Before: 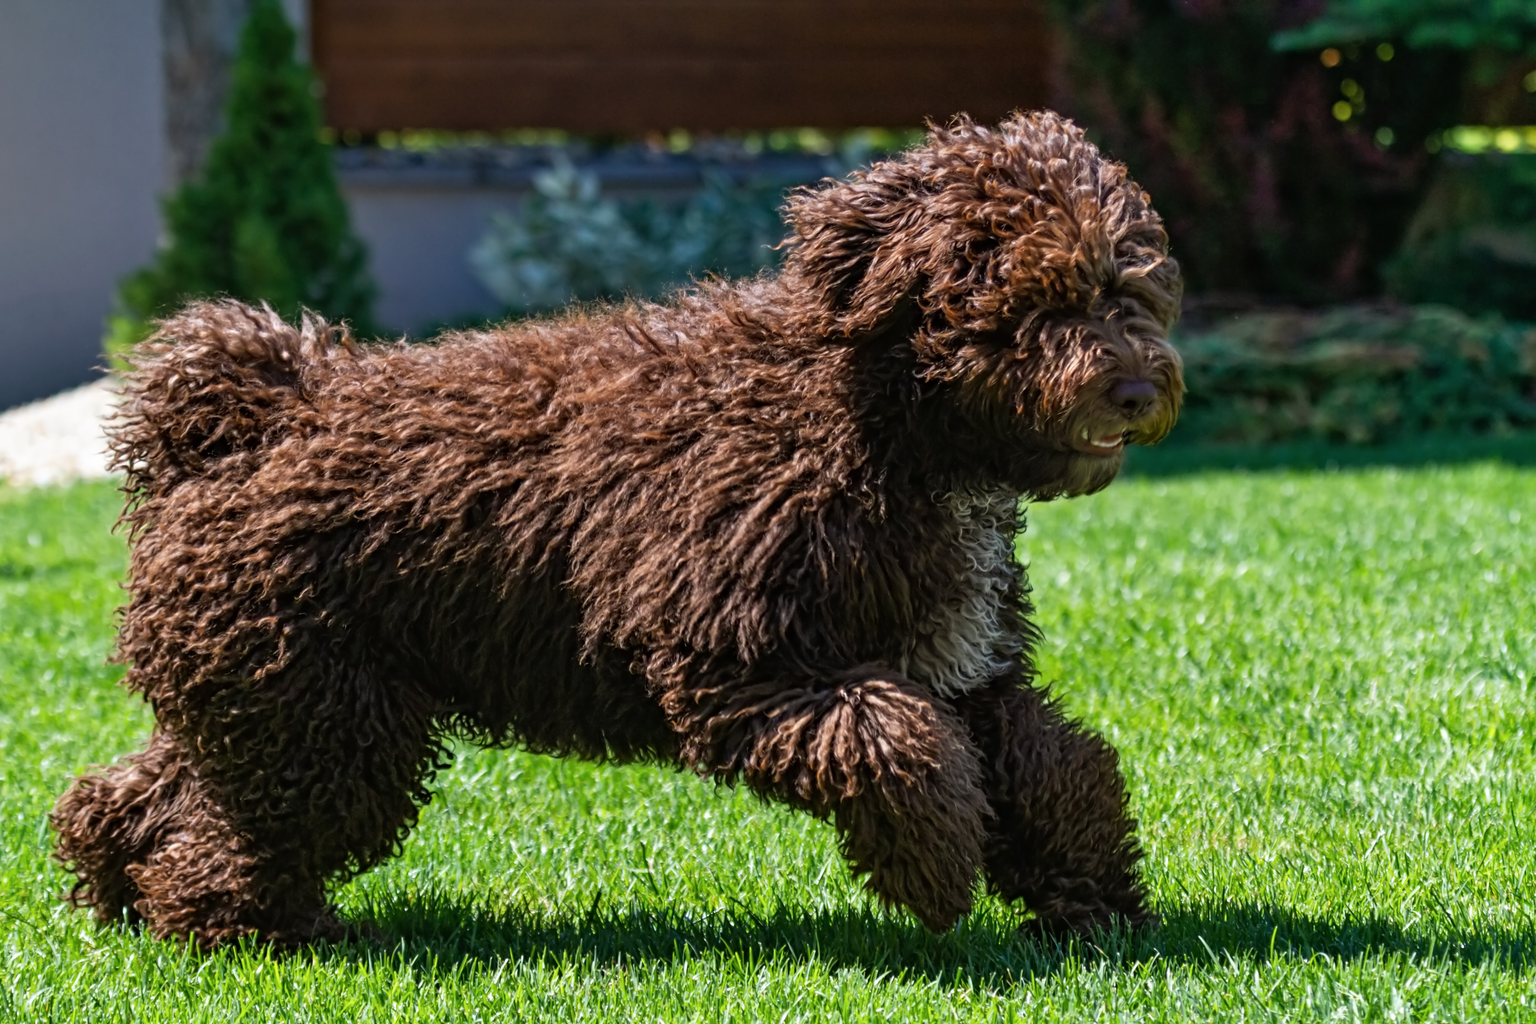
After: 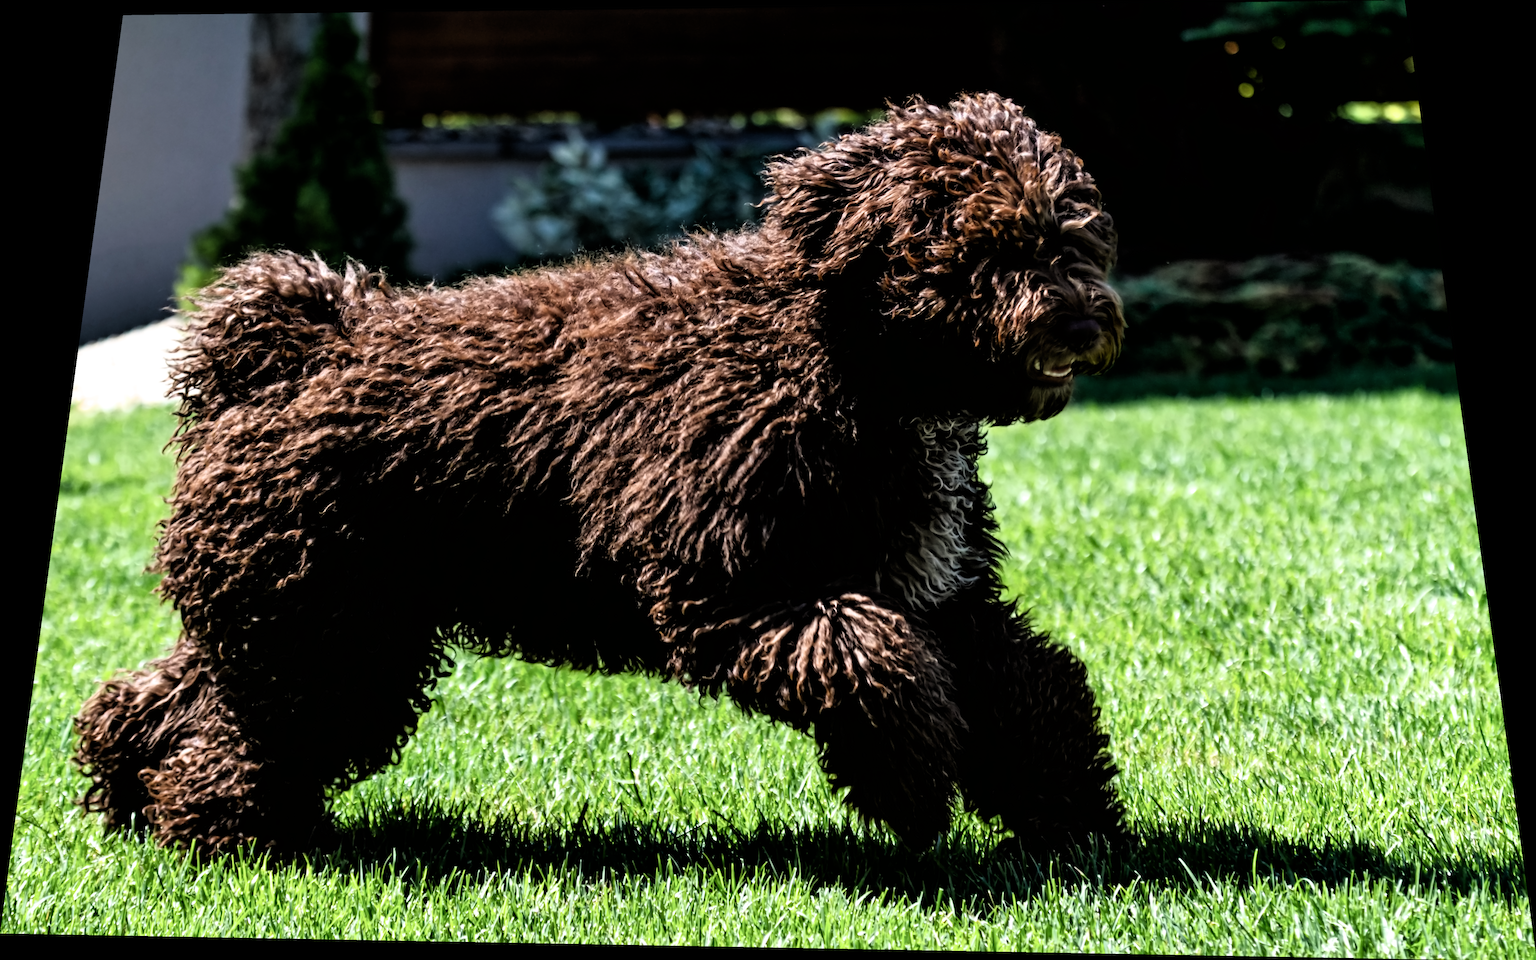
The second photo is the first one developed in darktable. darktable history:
rotate and perspective: rotation 0.128°, lens shift (vertical) -0.181, lens shift (horizontal) -0.044, shear 0.001, automatic cropping off
filmic rgb: black relative exposure -3.63 EV, white relative exposure 2.16 EV, hardness 3.62
